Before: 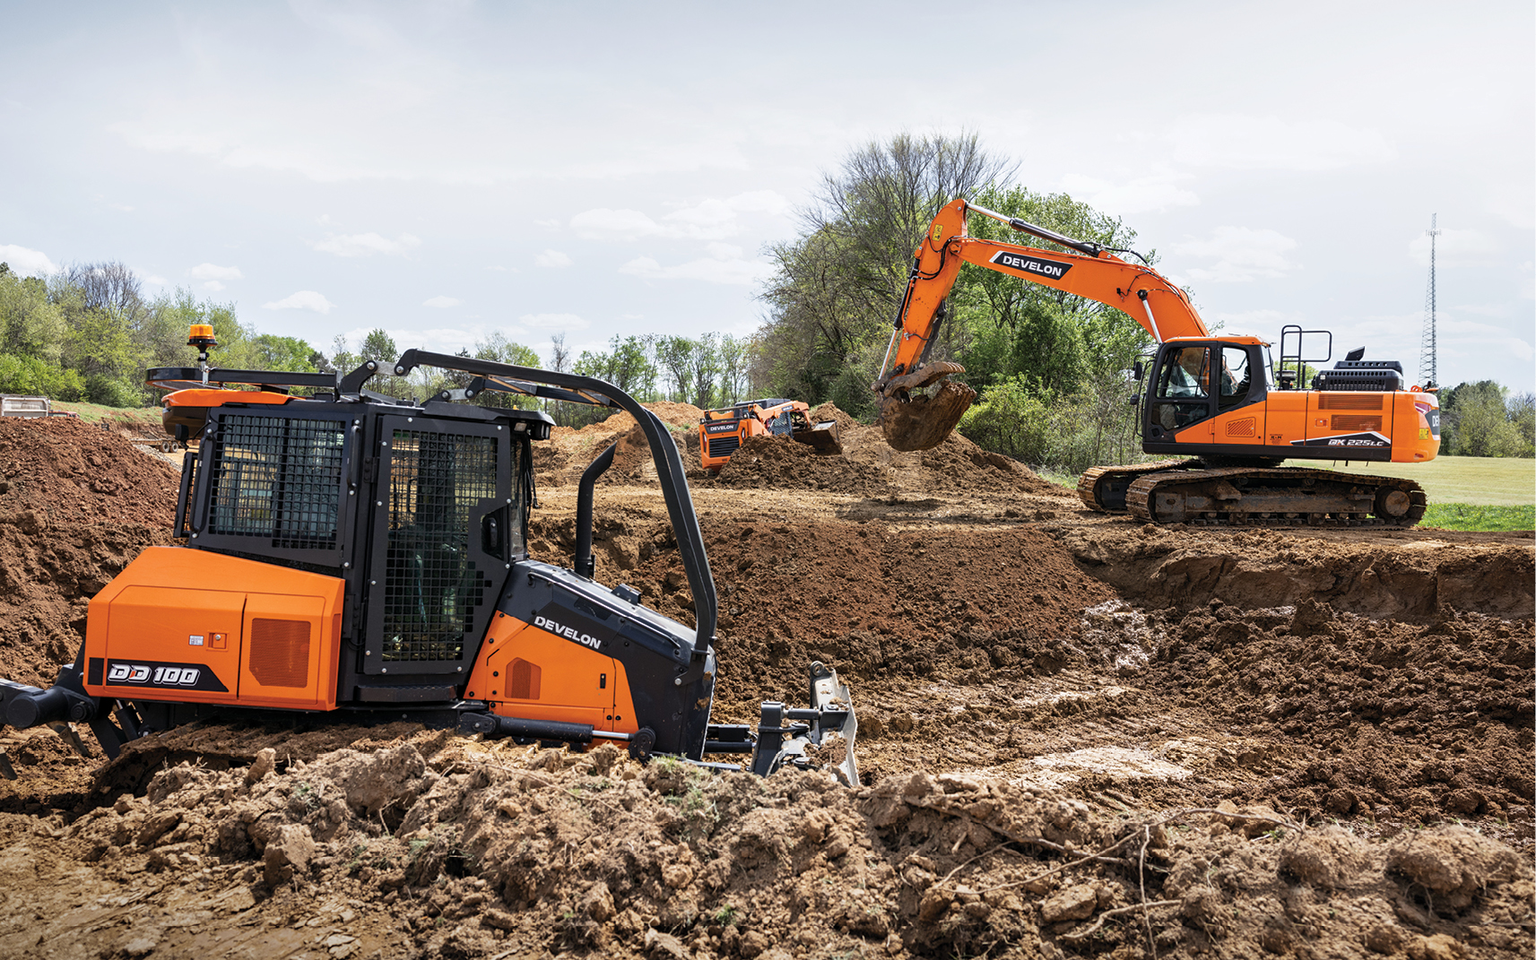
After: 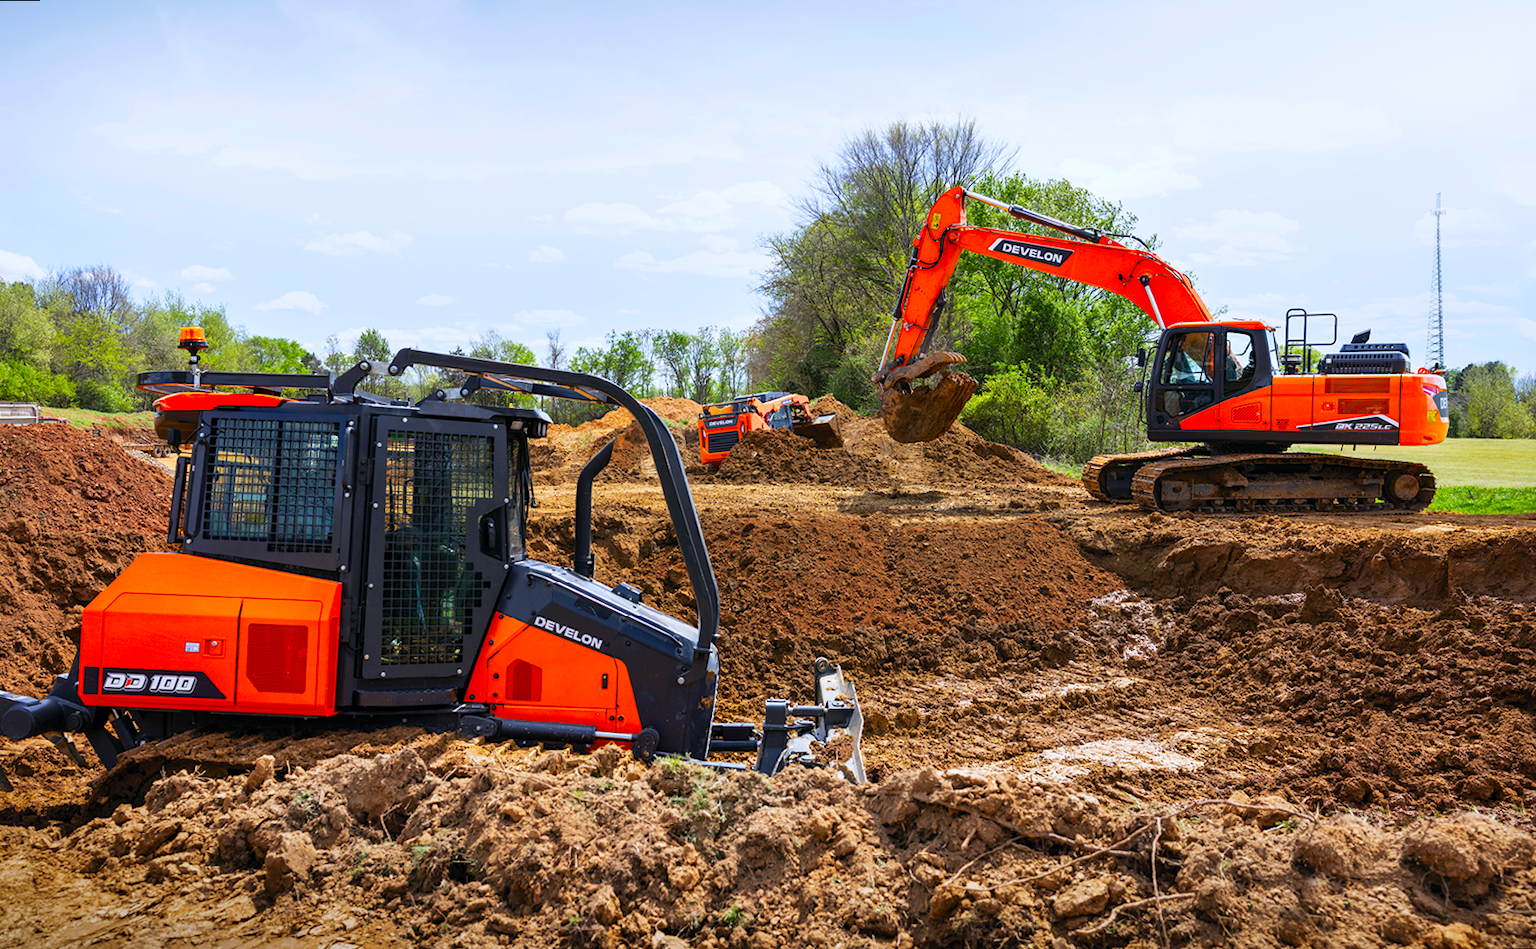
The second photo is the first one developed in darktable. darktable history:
rotate and perspective: rotation -1°, crop left 0.011, crop right 0.989, crop top 0.025, crop bottom 0.975
white balance: red 0.983, blue 1.036
color correction: saturation 1.8
